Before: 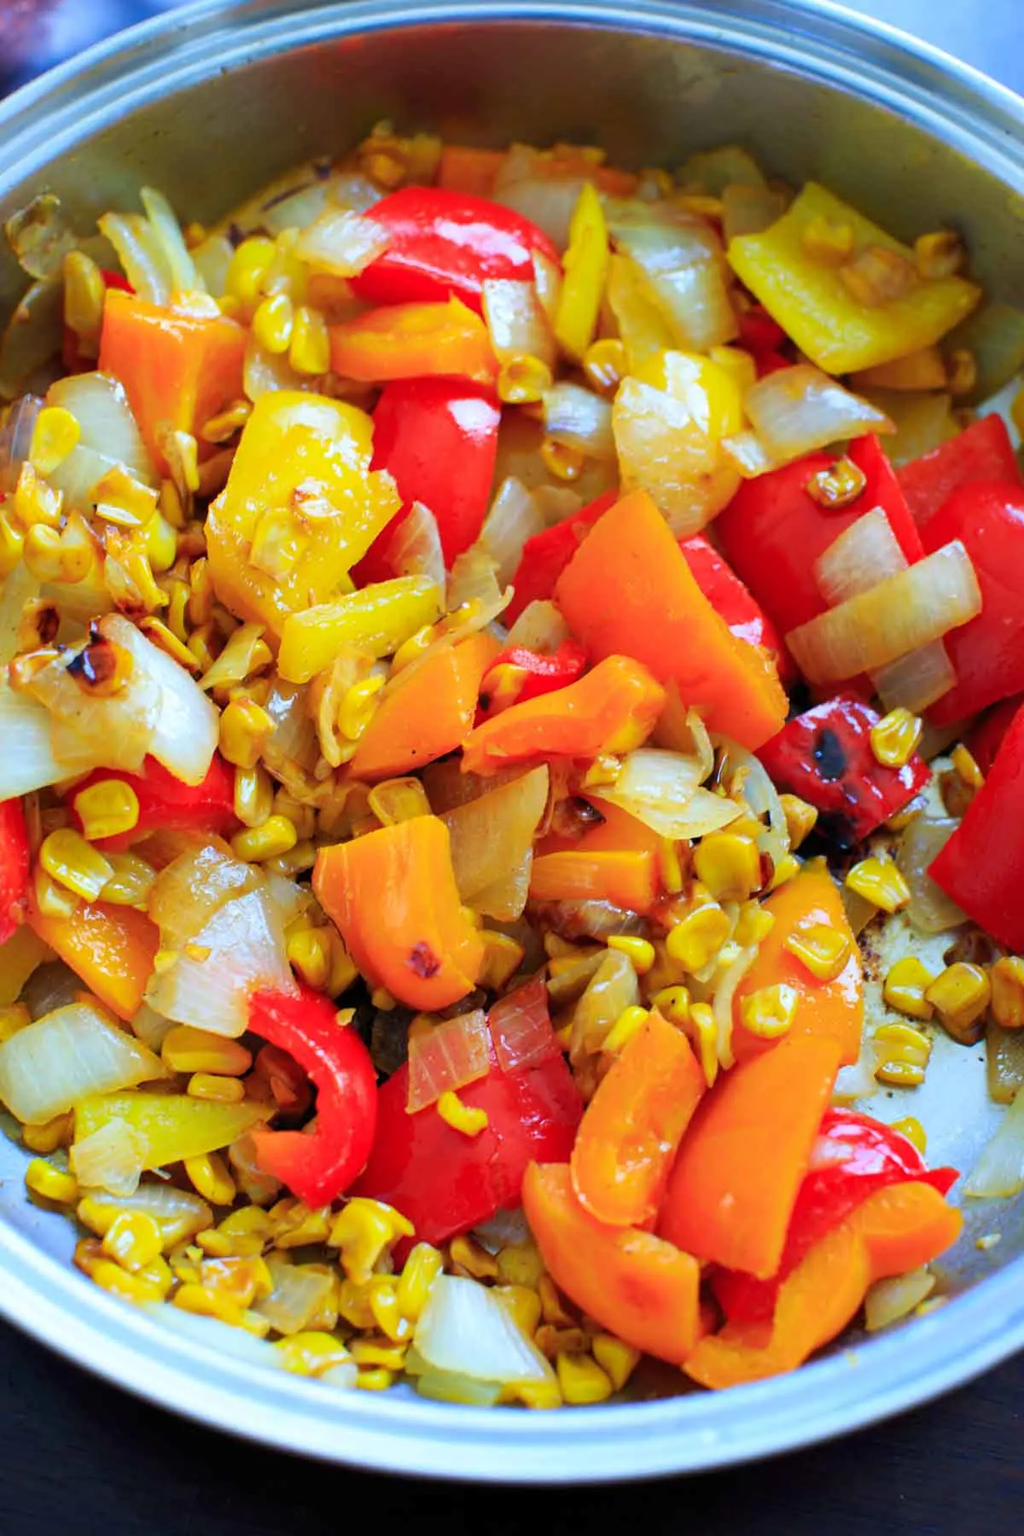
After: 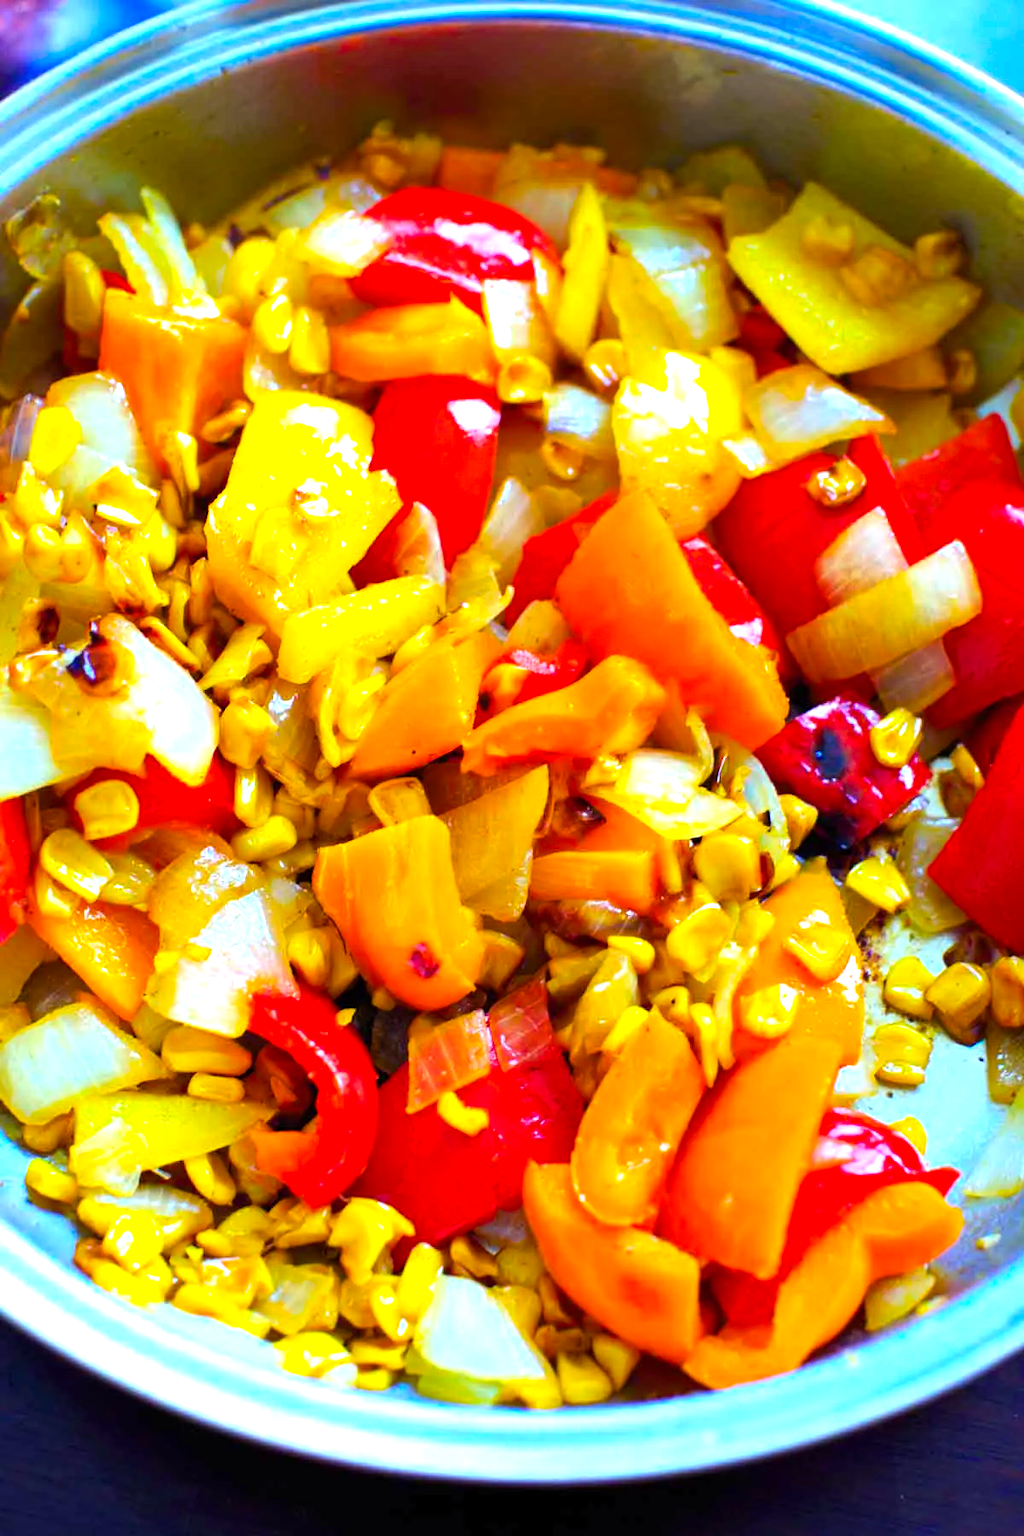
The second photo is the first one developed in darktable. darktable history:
color balance rgb: shadows lift › luminance -21.973%, shadows lift › chroma 8.944%, shadows lift › hue 282.95°, power › hue 72.79°, perceptual saturation grading › global saturation 8.898%, perceptual brilliance grading › global brilliance 19.732%, global vibrance 50.799%
